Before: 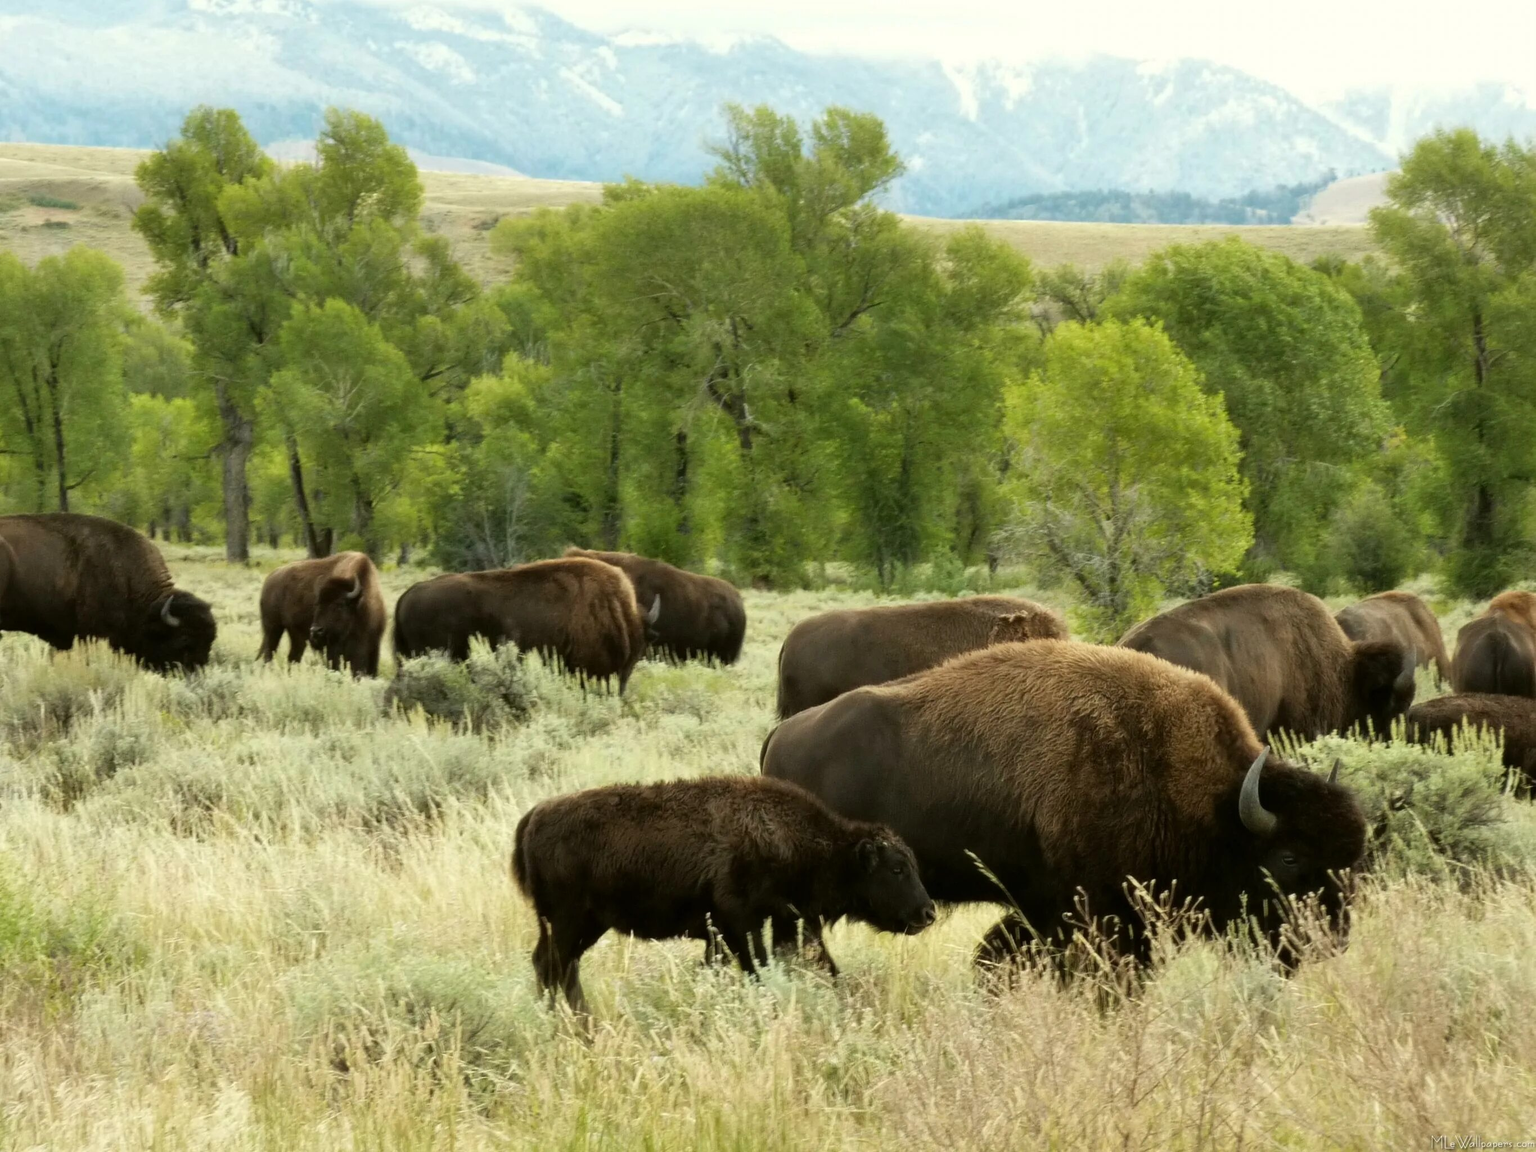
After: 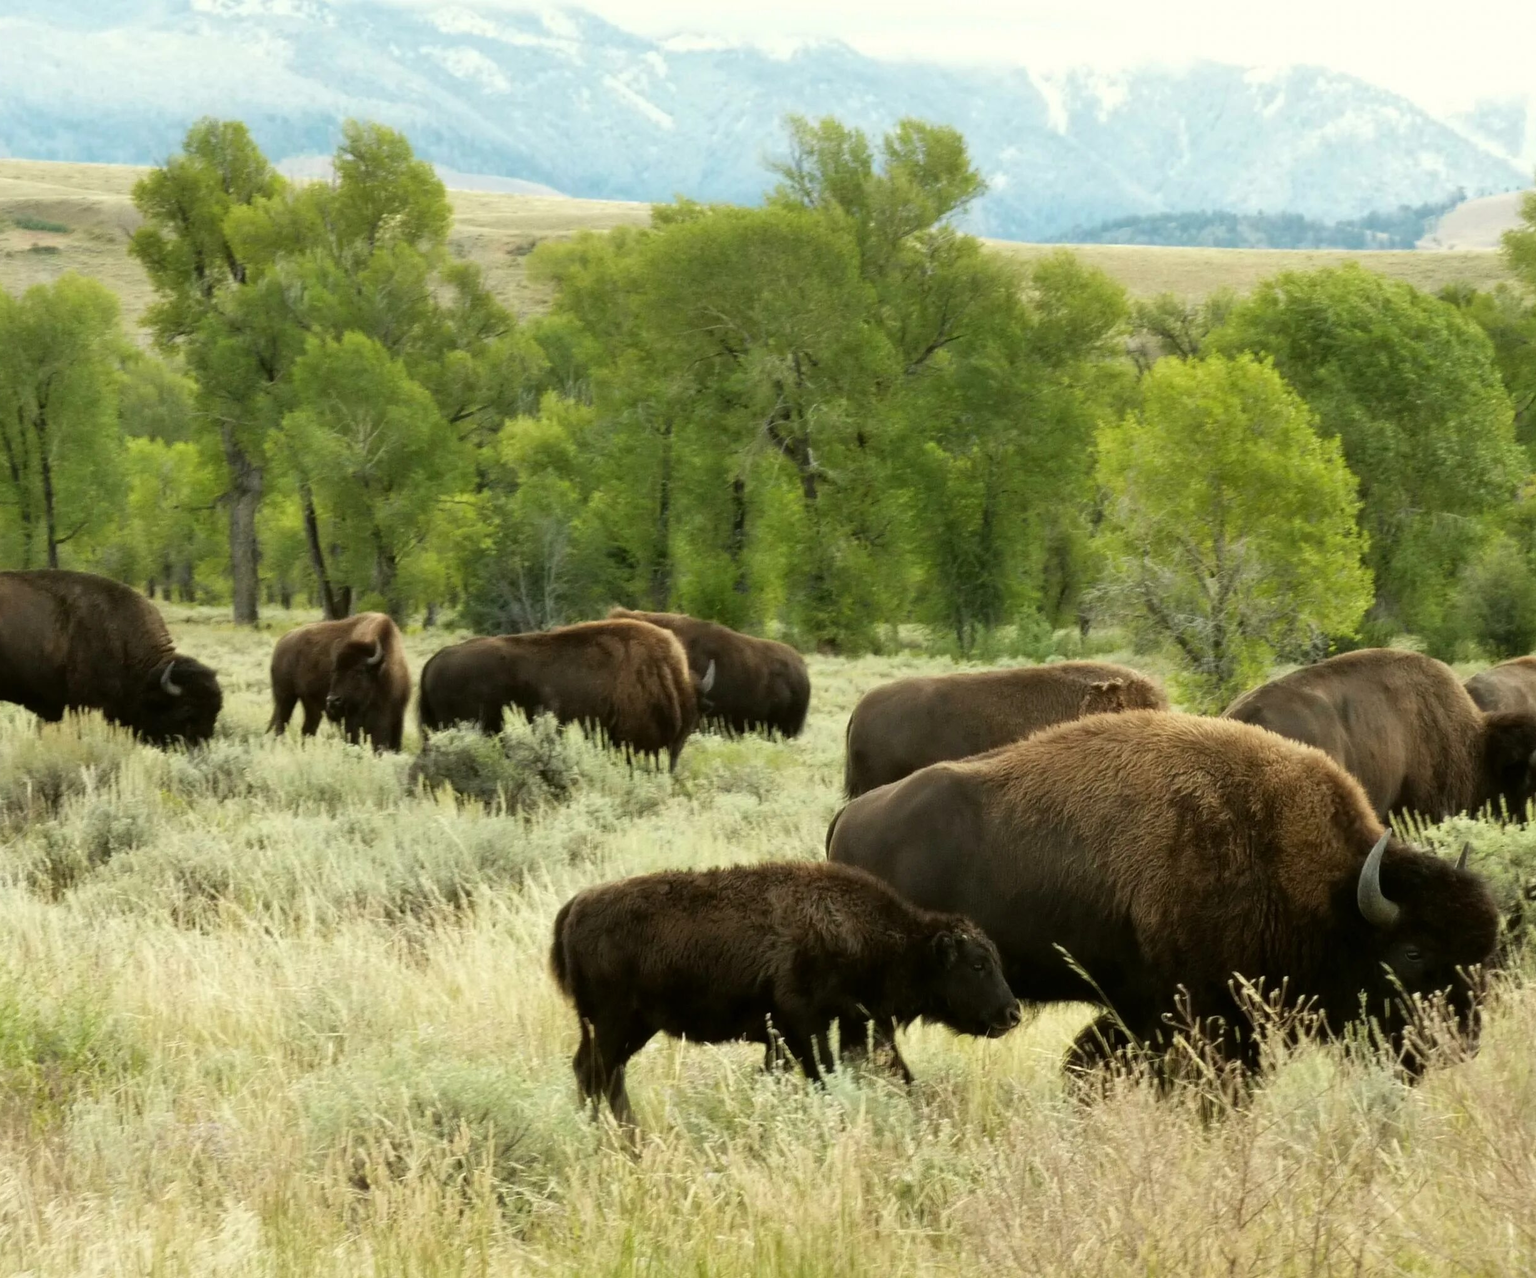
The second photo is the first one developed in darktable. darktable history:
crop and rotate: left 1.088%, right 8.807%
